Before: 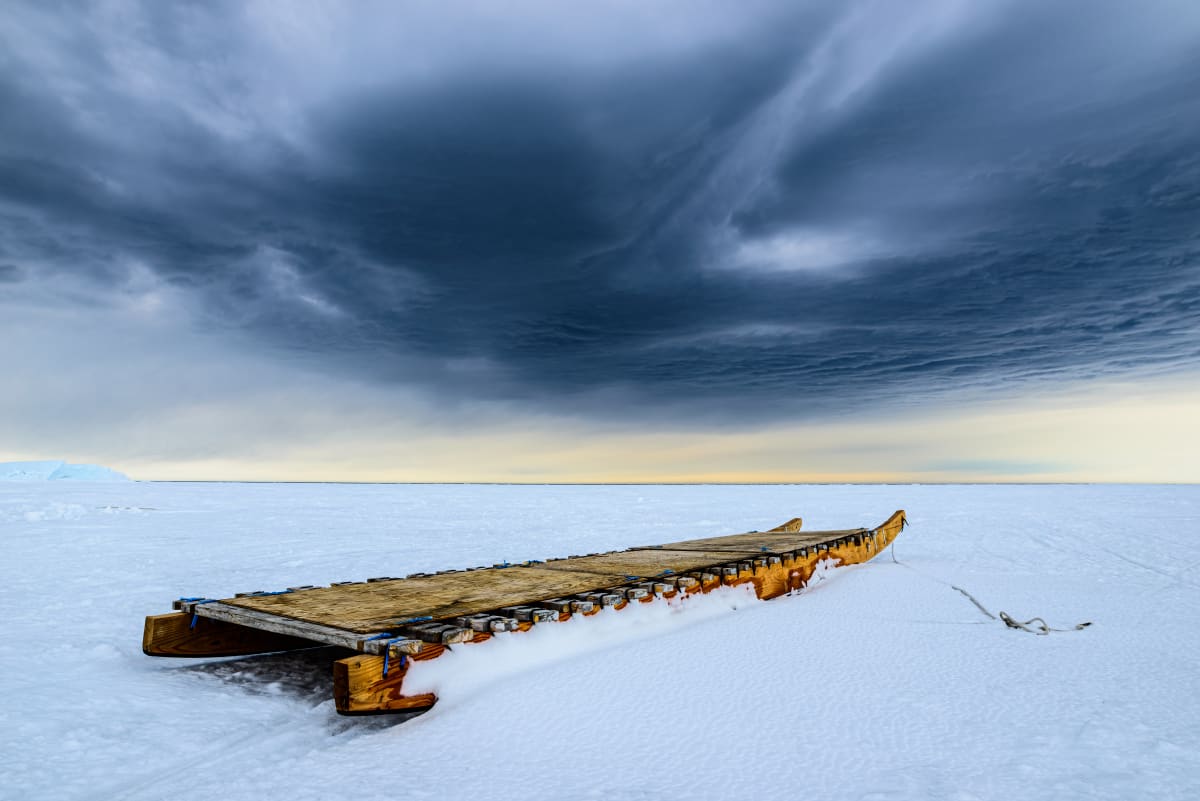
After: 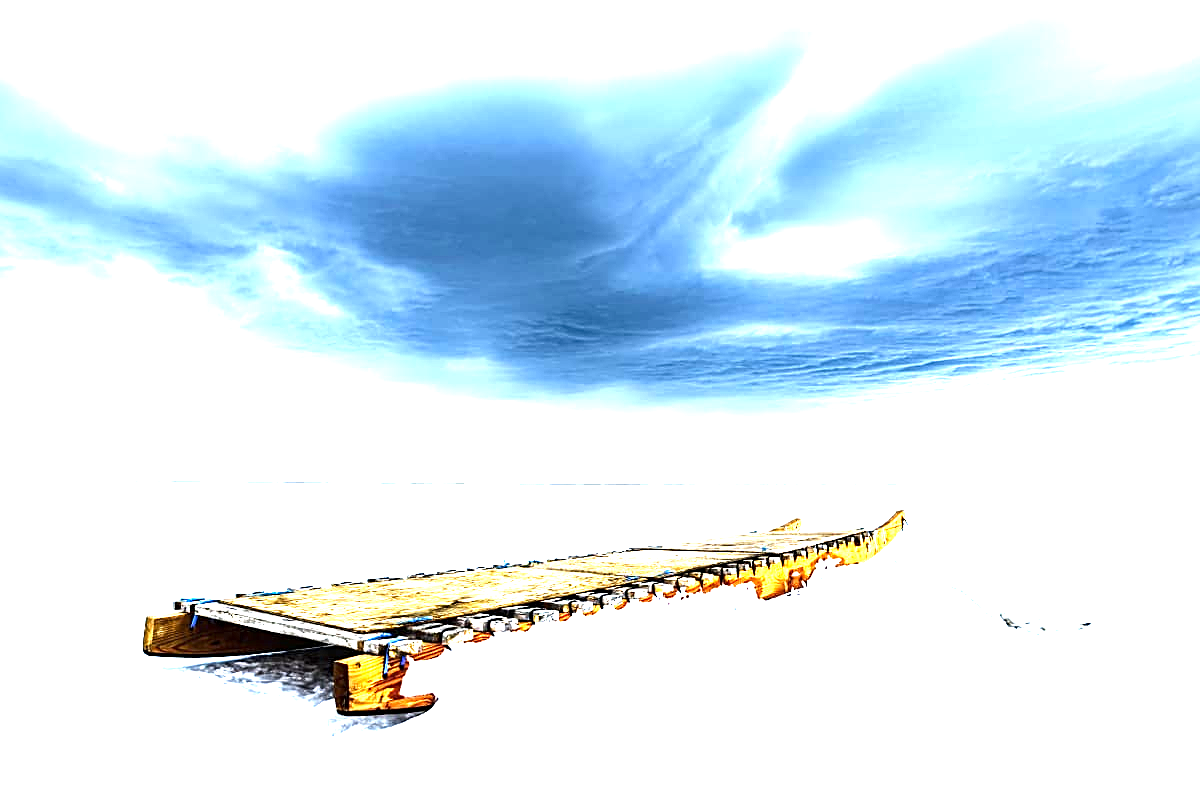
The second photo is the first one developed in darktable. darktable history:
sharpen: on, module defaults
tone equalizer: -8 EV -0.734 EV, -7 EV -0.692 EV, -6 EV -0.618 EV, -5 EV -0.392 EV, -3 EV 0.372 EV, -2 EV 0.6 EV, -1 EV 0.691 EV, +0 EV 0.742 EV, smoothing diameter 2.04%, edges refinement/feathering 24.25, mask exposure compensation -1.57 EV, filter diffusion 5
exposure: exposure 2.211 EV, compensate exposure bias true, compensate highlight preservation false
